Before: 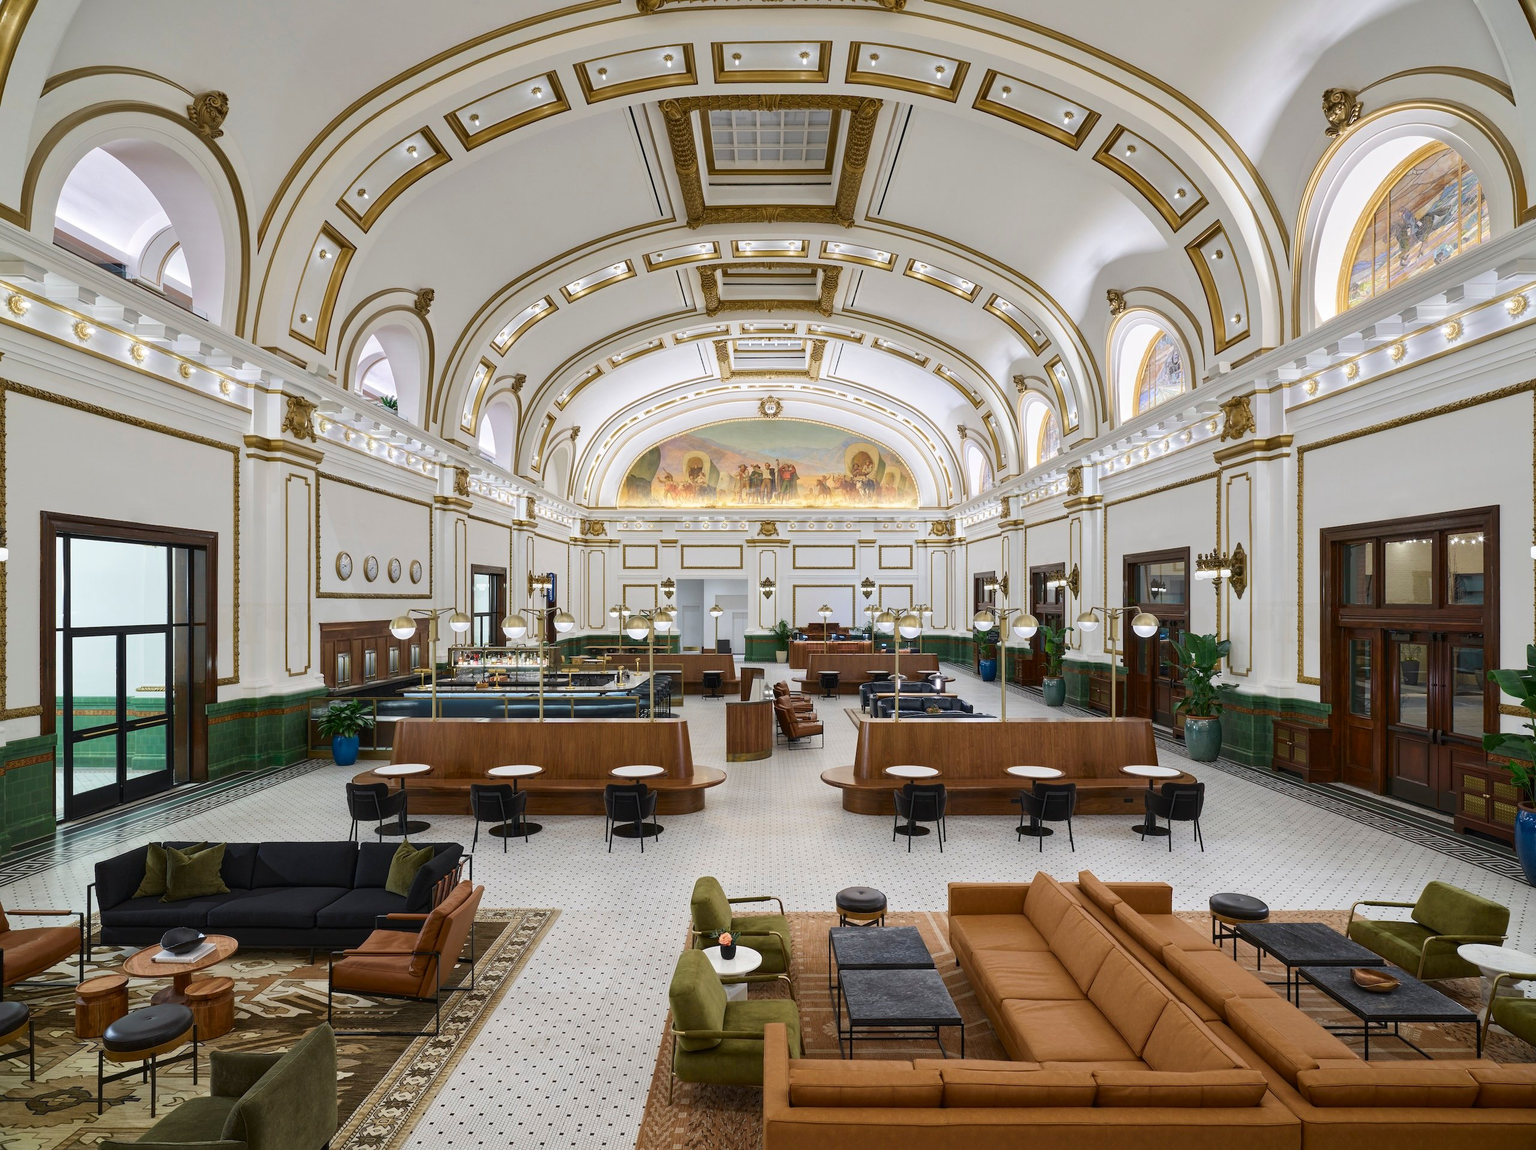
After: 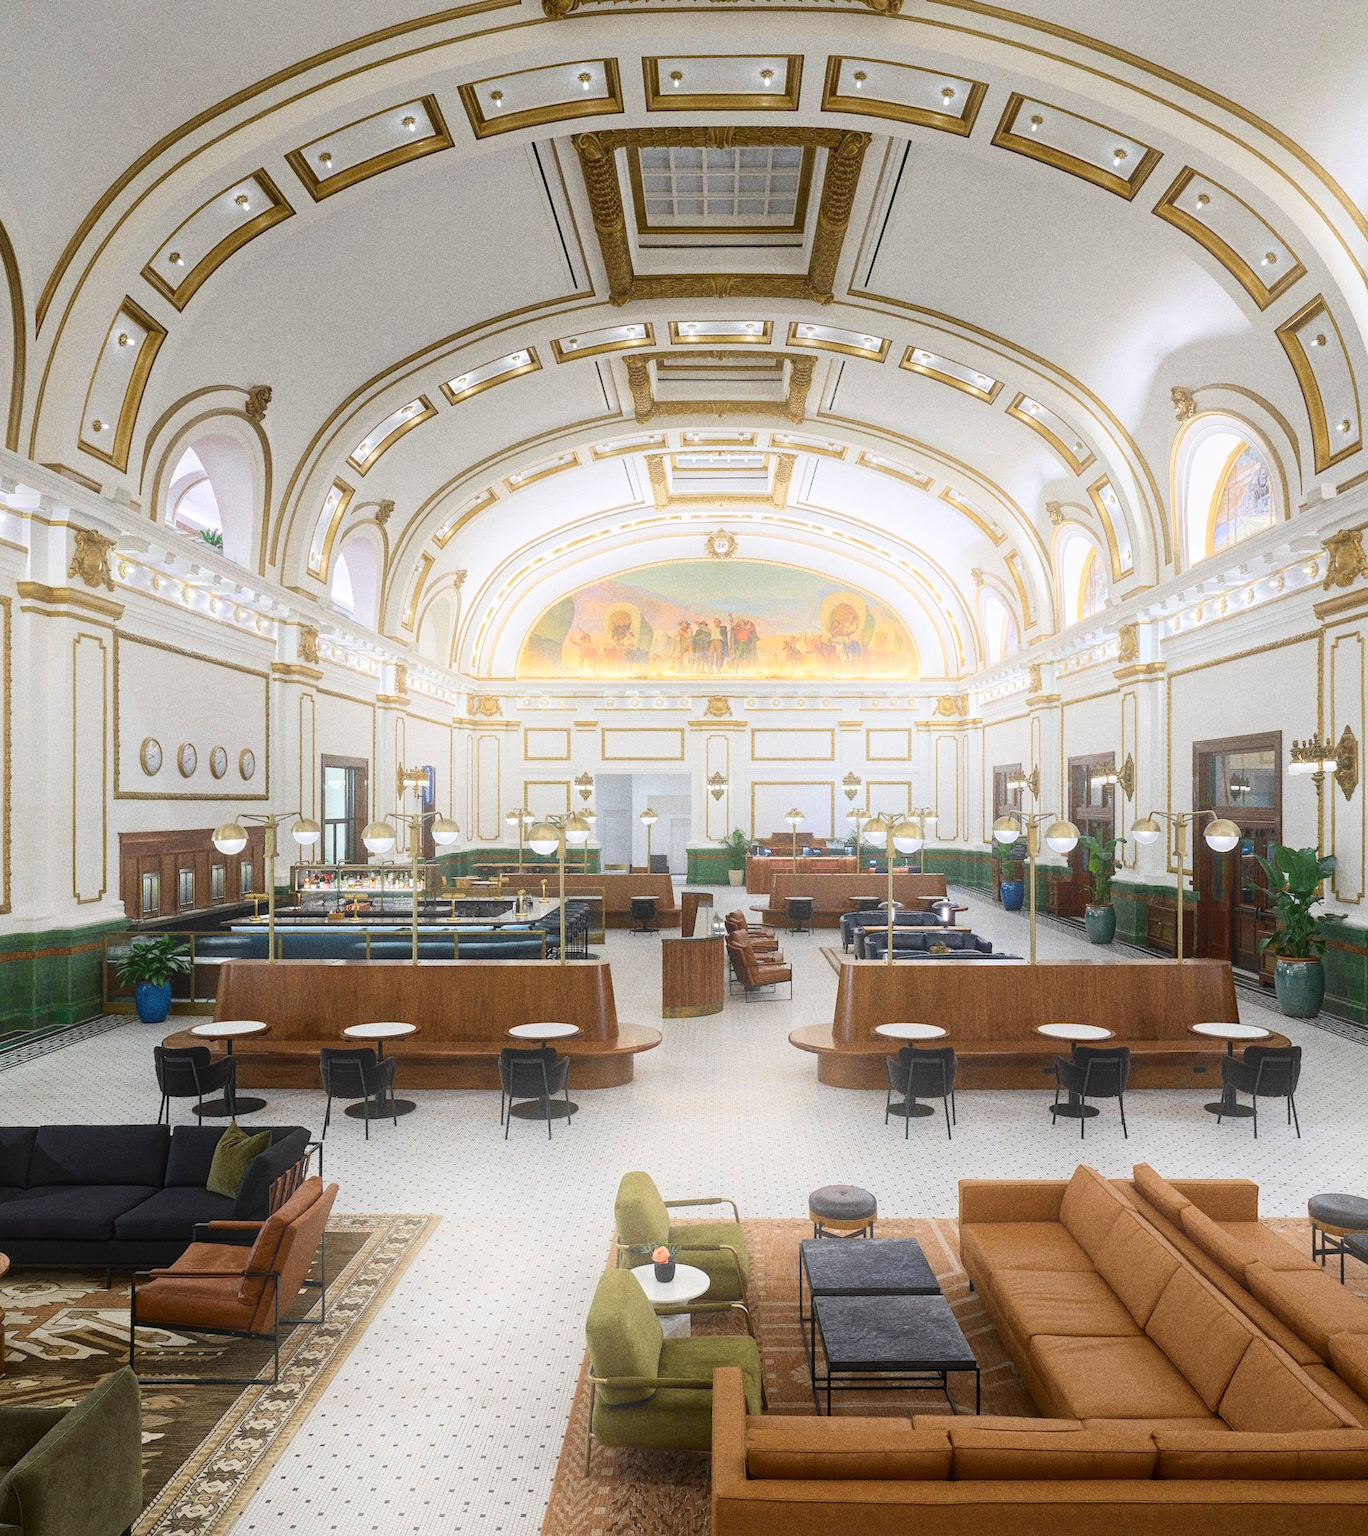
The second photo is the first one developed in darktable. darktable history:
white balance: red 1, blue 1
grain: coarseness 0.09 ISO, strength 40%
bloom: on, module defaults
crop and rotate: left 15.055%, right 18.278%
